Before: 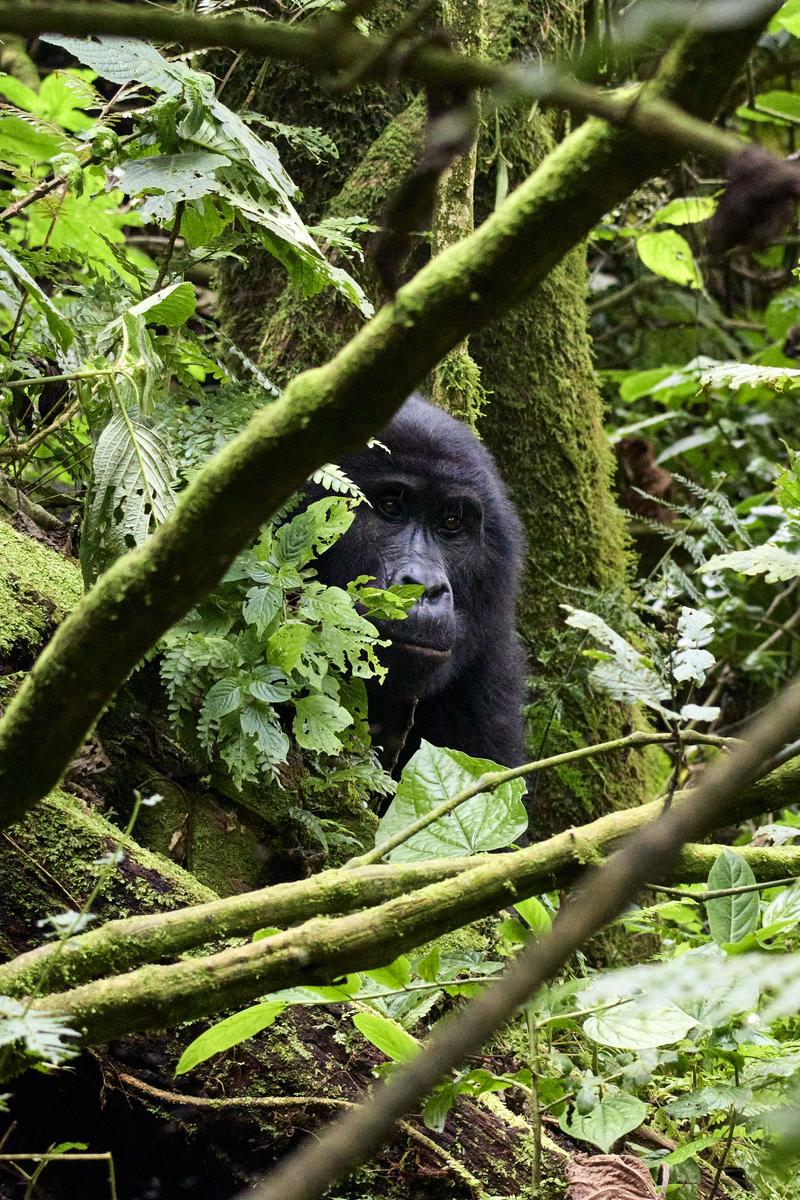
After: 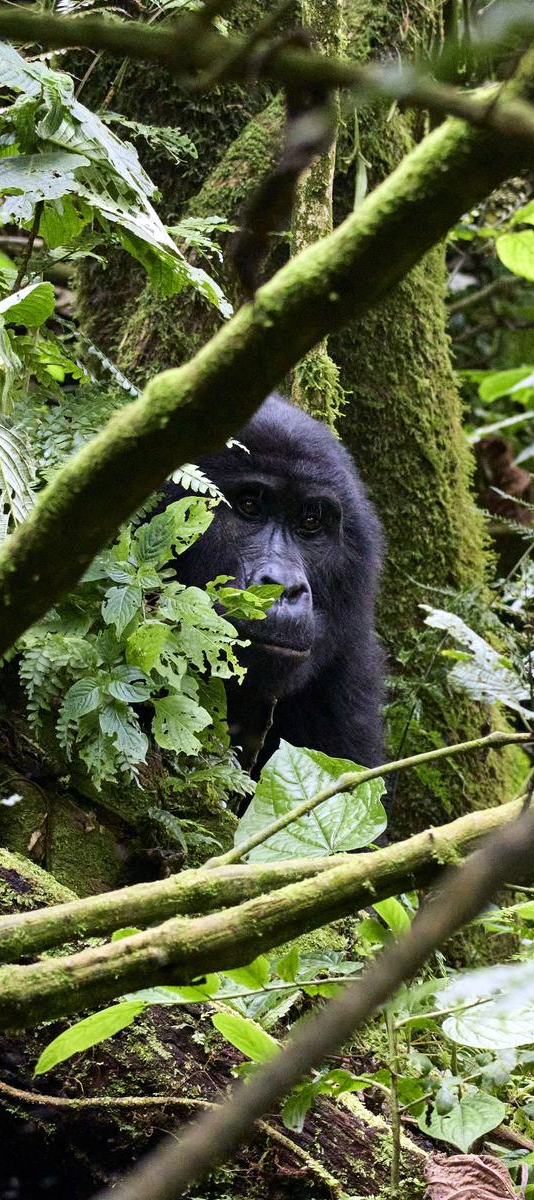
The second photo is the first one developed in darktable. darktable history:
crop and rotate: left 17.732%, right 15.423%
white balance: red 1.004, blue 1.096
